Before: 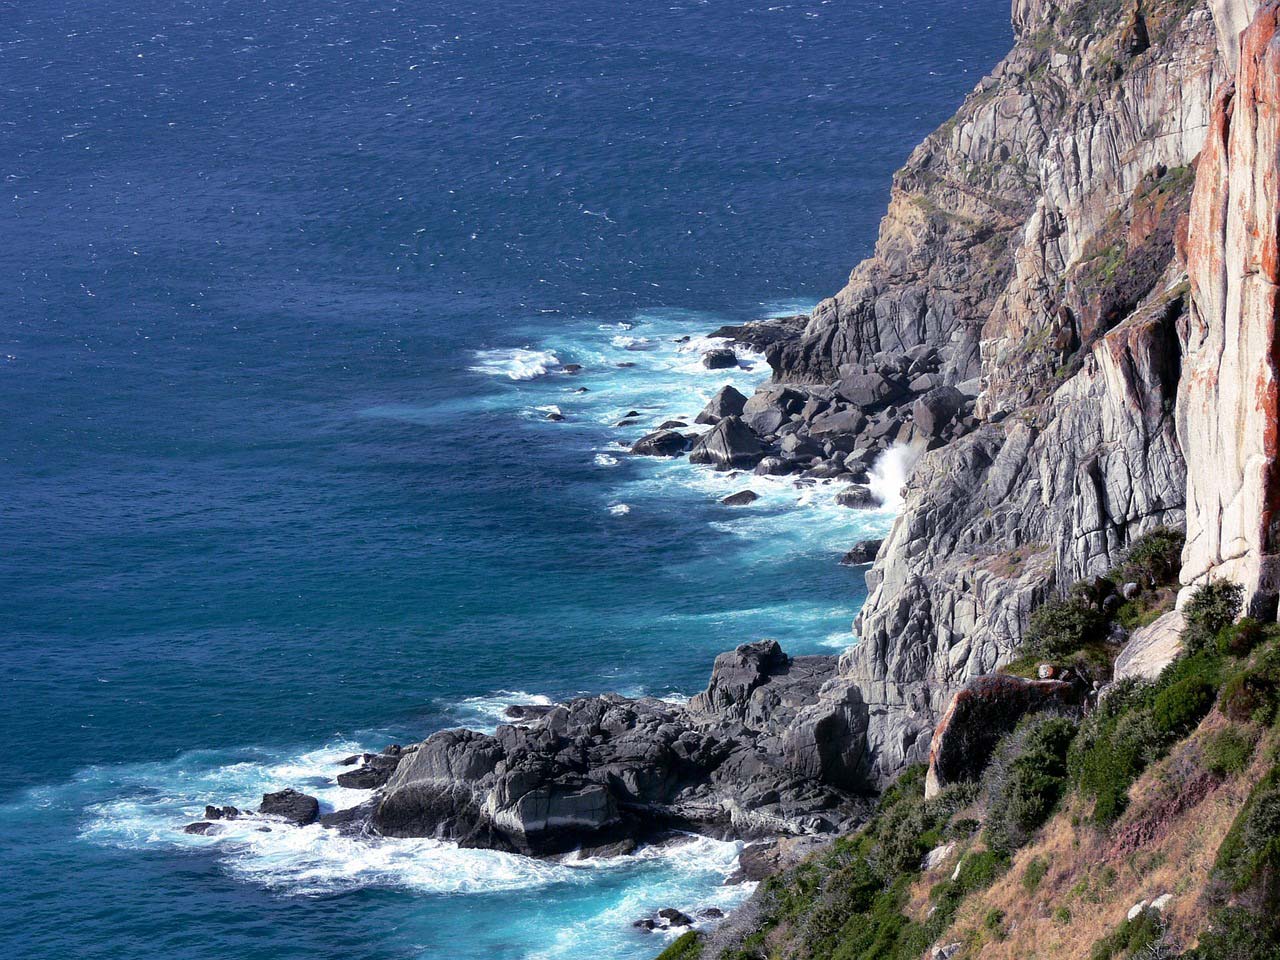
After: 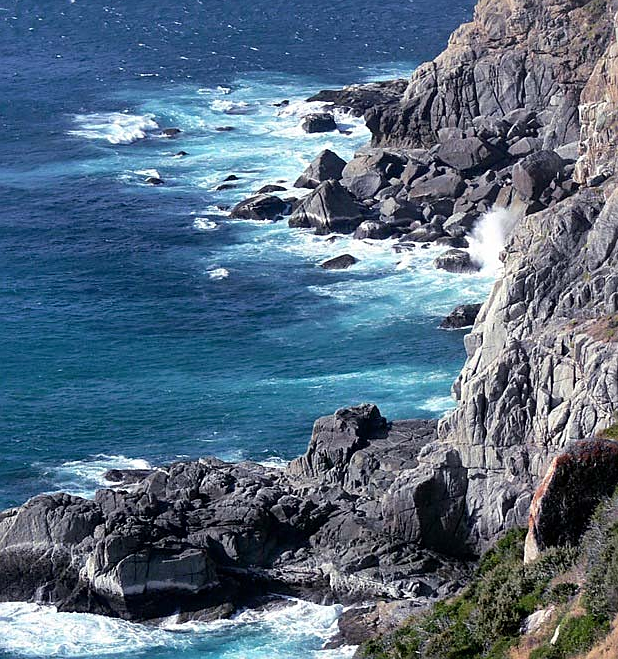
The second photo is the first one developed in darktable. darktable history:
shadows and highlights: low approximation 0.01, soften with gaussian
sharpen: on, module defaults
crop: left 31.379%, top 24.658%, right 20.326%, bottom 6.628%
